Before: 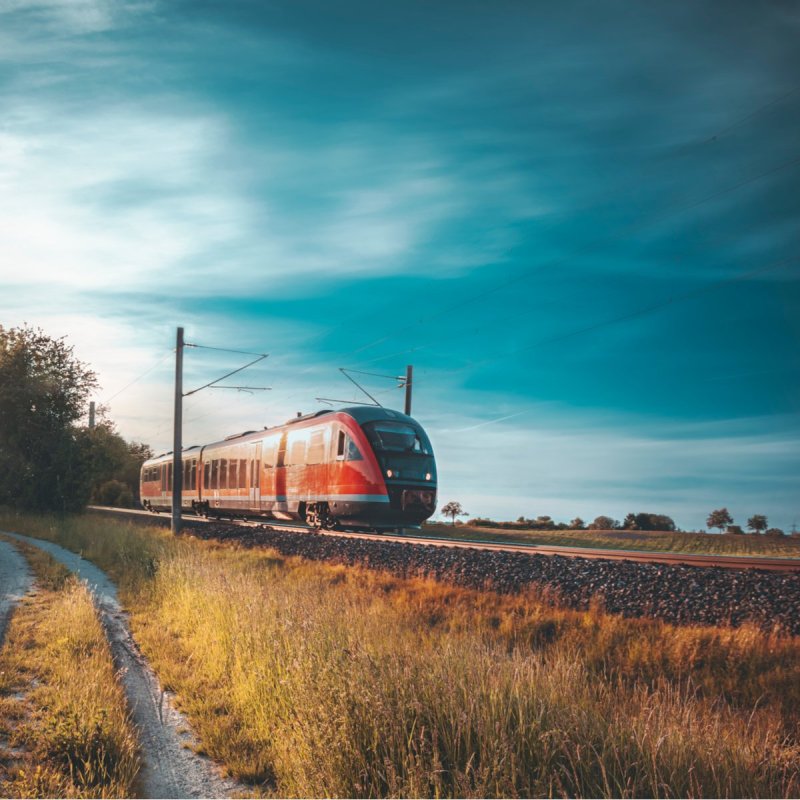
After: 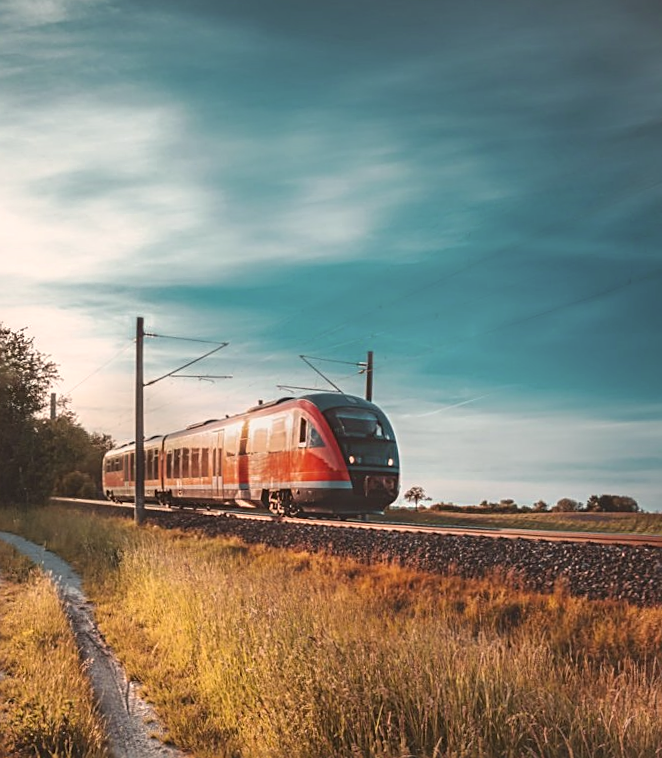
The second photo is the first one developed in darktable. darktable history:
crop and rotate: angle 1.01°, left 4.101%, top 0.948%, right 11.632%, bottom 2.62%
sharpen: on, module defaults
shadows and highlights: shadows 49.34, highlights -41.25, soften with gaussian
color correction: highlights a* 6.29, highlights b* 8.18, shadows a* 6.06, shadows b* 7.09, saturation 0.889
